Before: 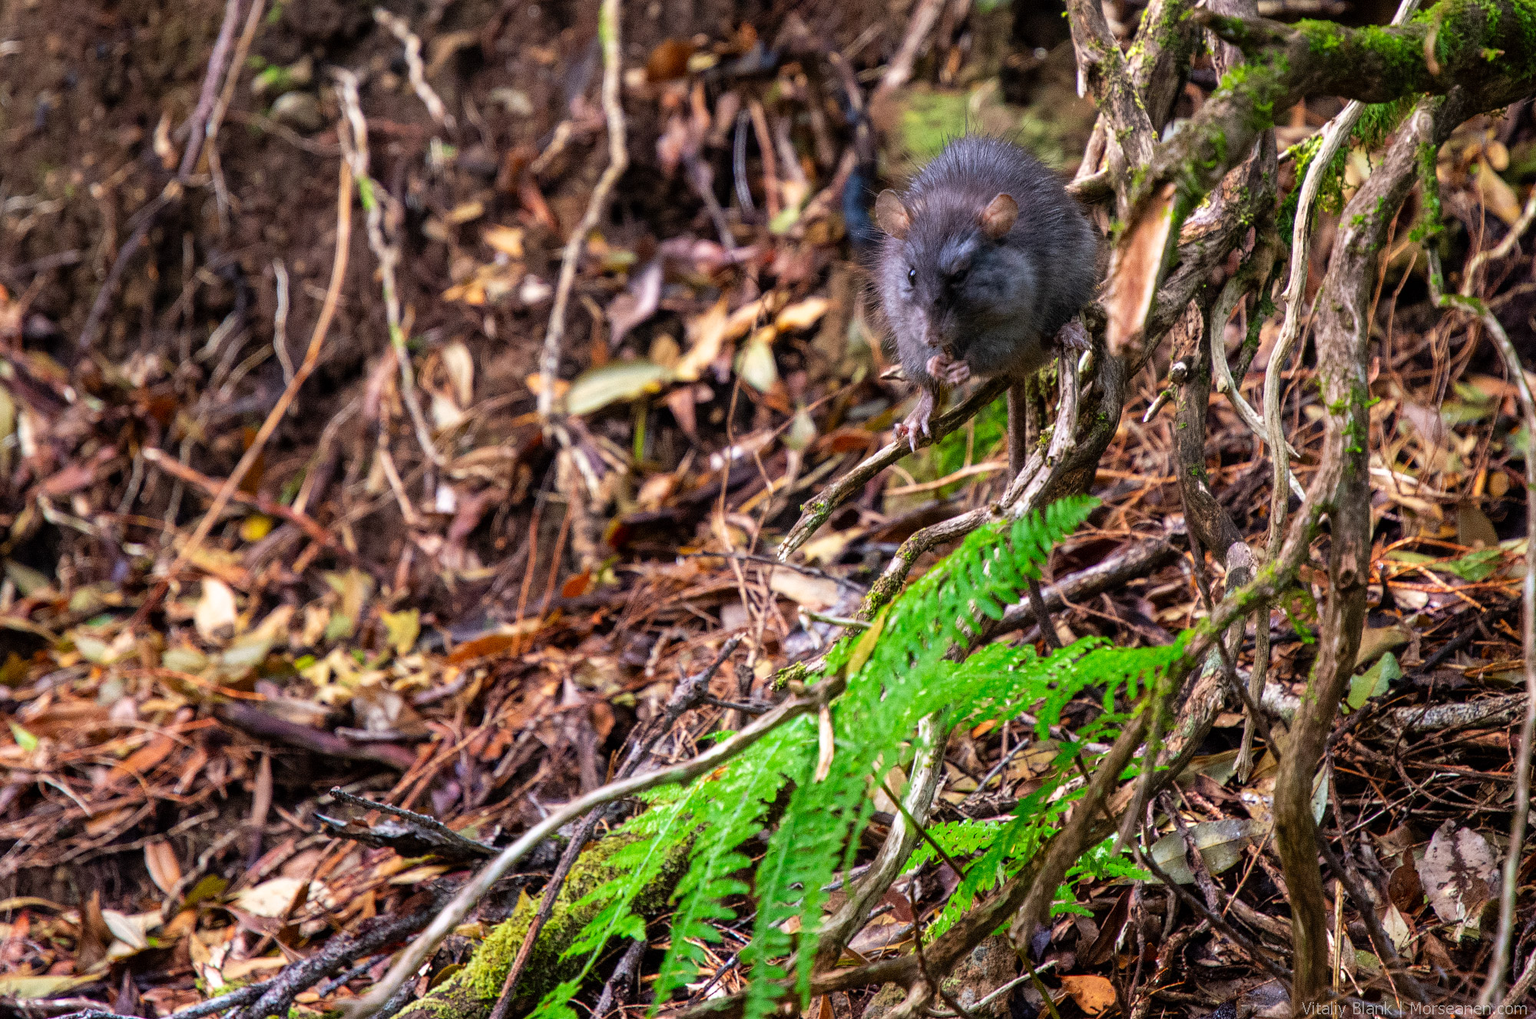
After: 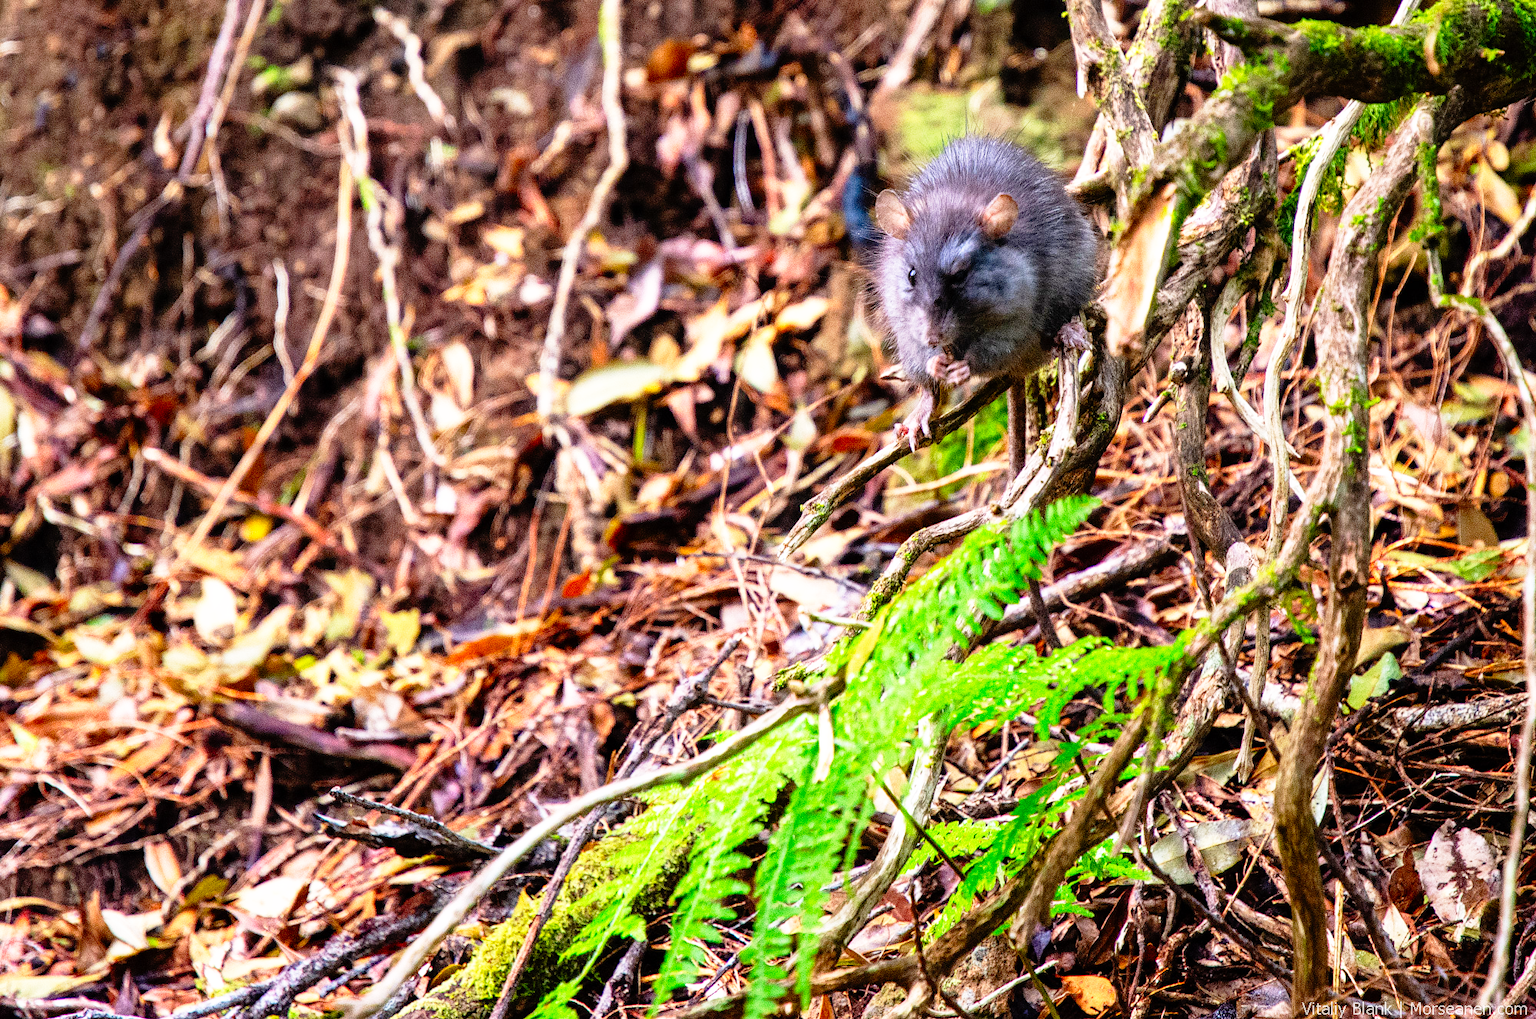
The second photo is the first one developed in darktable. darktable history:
color contrast: green-magenta contrast 1.1, blue-yellow contrast 1.1, unbound 0
base curve: curves: ch0 [(0, 0) (0.012, 0.01) (0.073, 0.168) (0.31, 0.711) (0.645, 0.957) (1, 1)], preserve colors none
